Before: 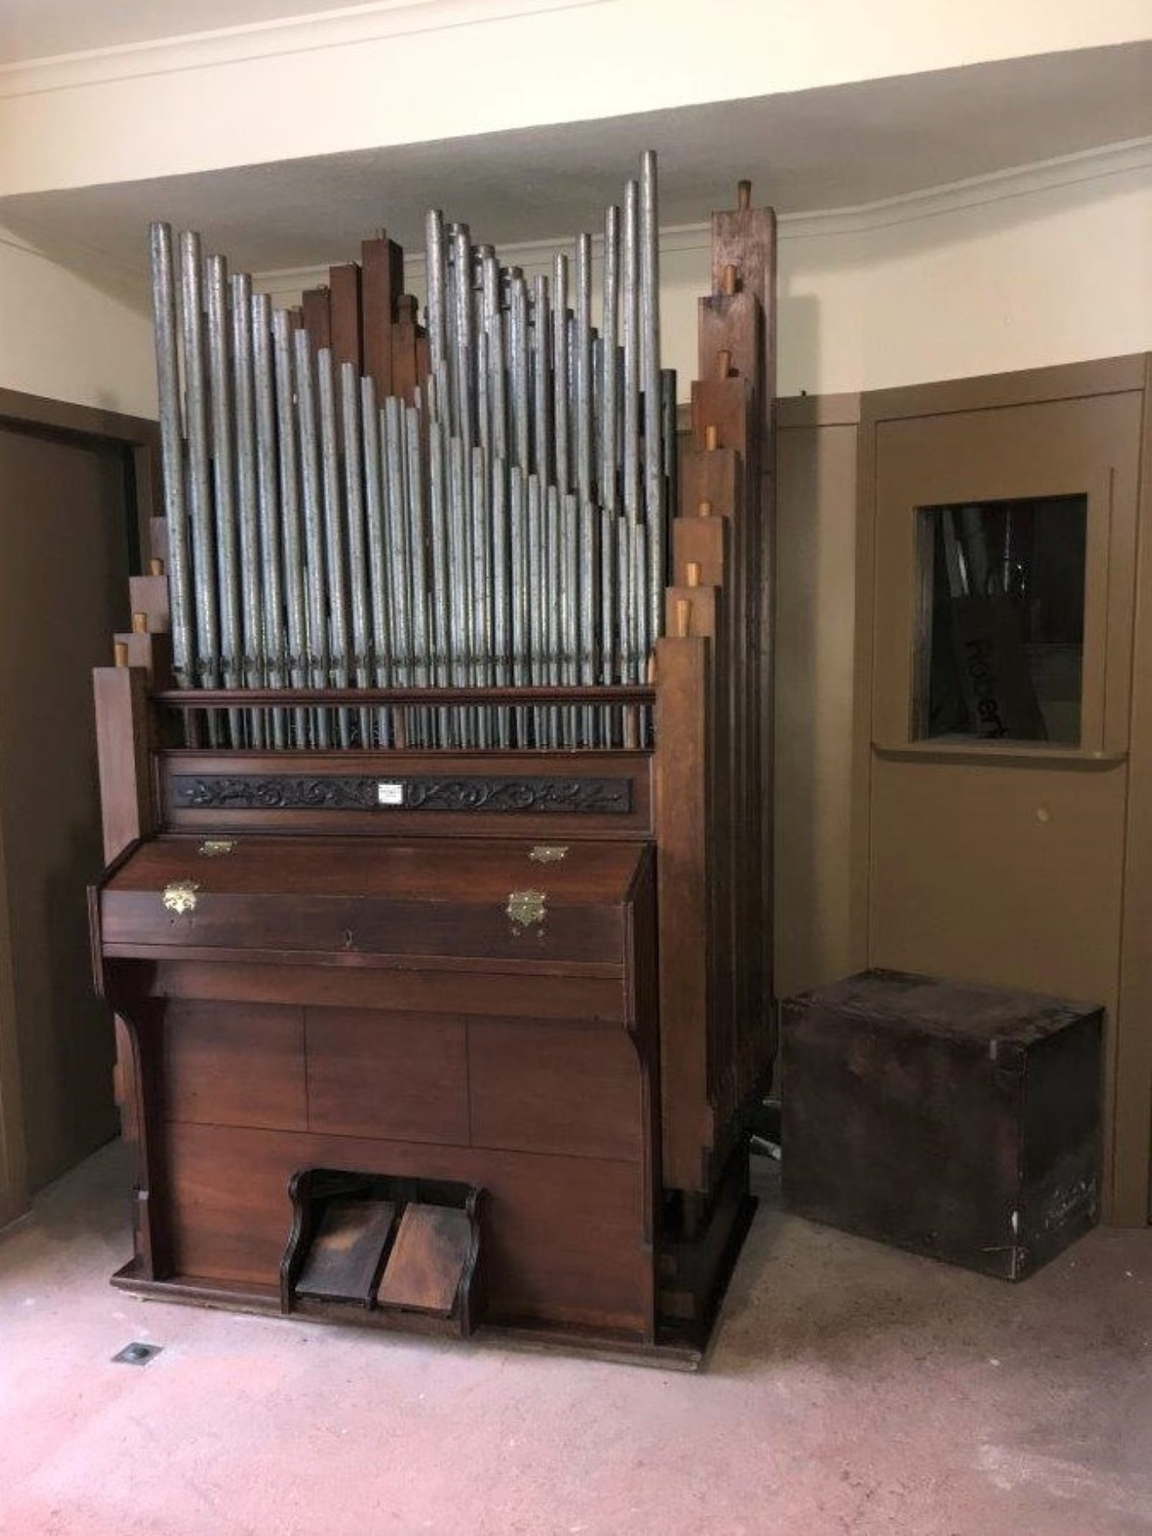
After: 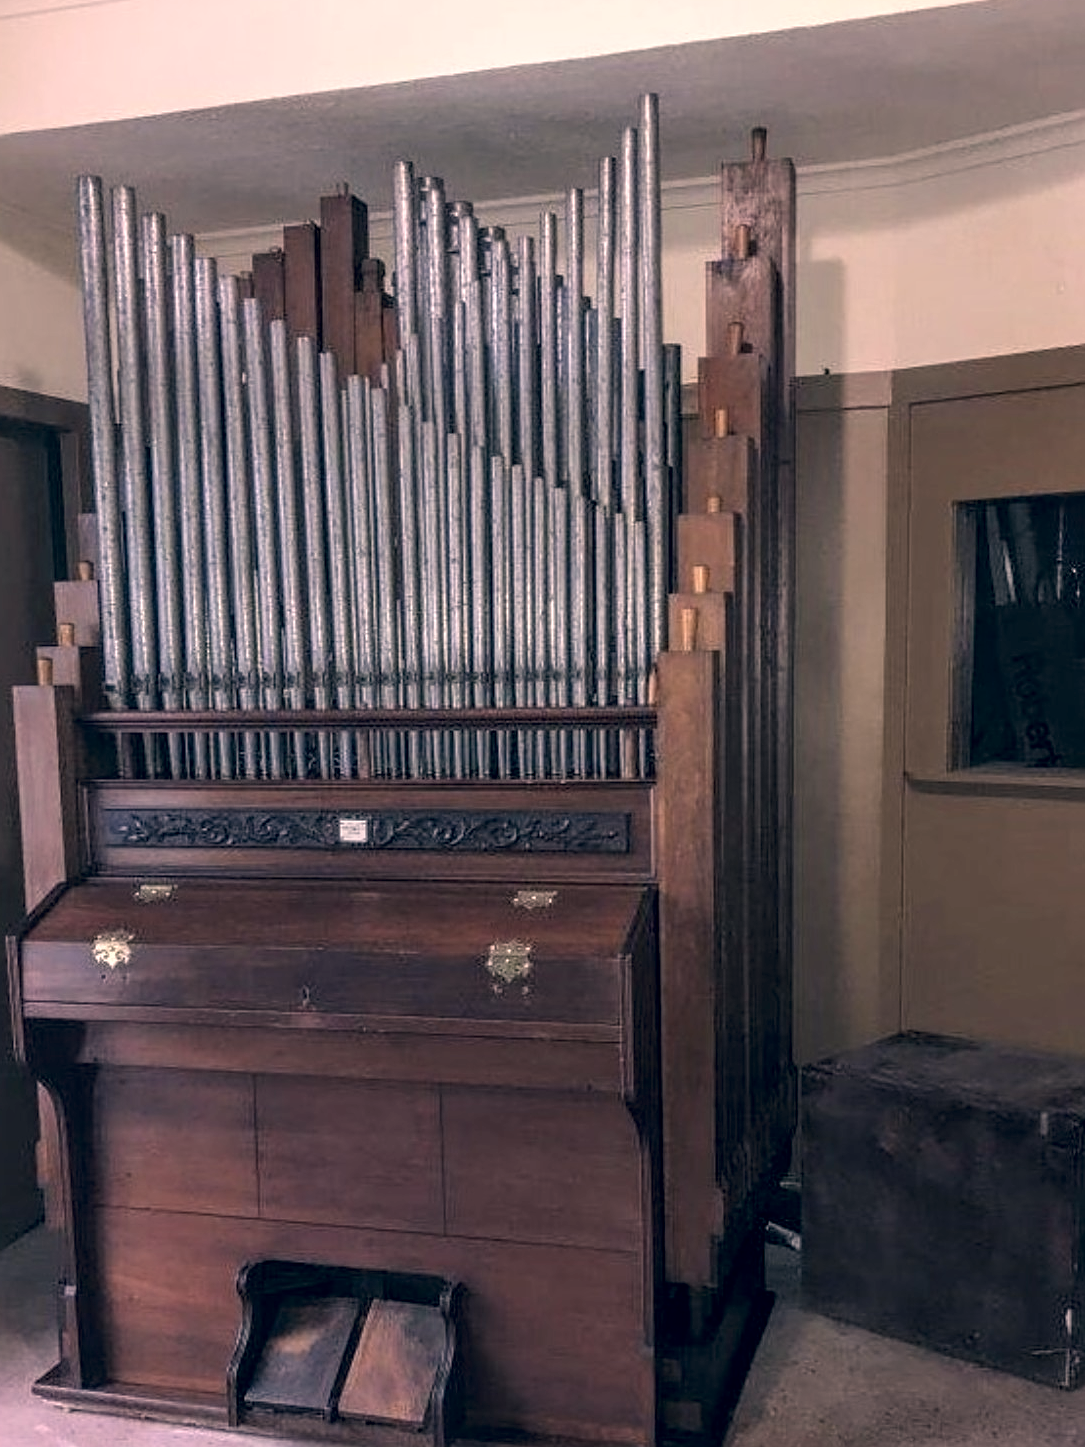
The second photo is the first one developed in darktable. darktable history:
crop and rotate: left 7.196%, top 4.574%, right 10.605%, bottom 13.178%
local contrast: highlights 0%, shadows 0%, detail 133%
sharpen: on, module defaults
exposure: compensate highlight preservation false
color correction: highlights a* 14.46, highlights b* 5.85, shadows a* -5.53, shadows b* -15.24, saturation 0.85
